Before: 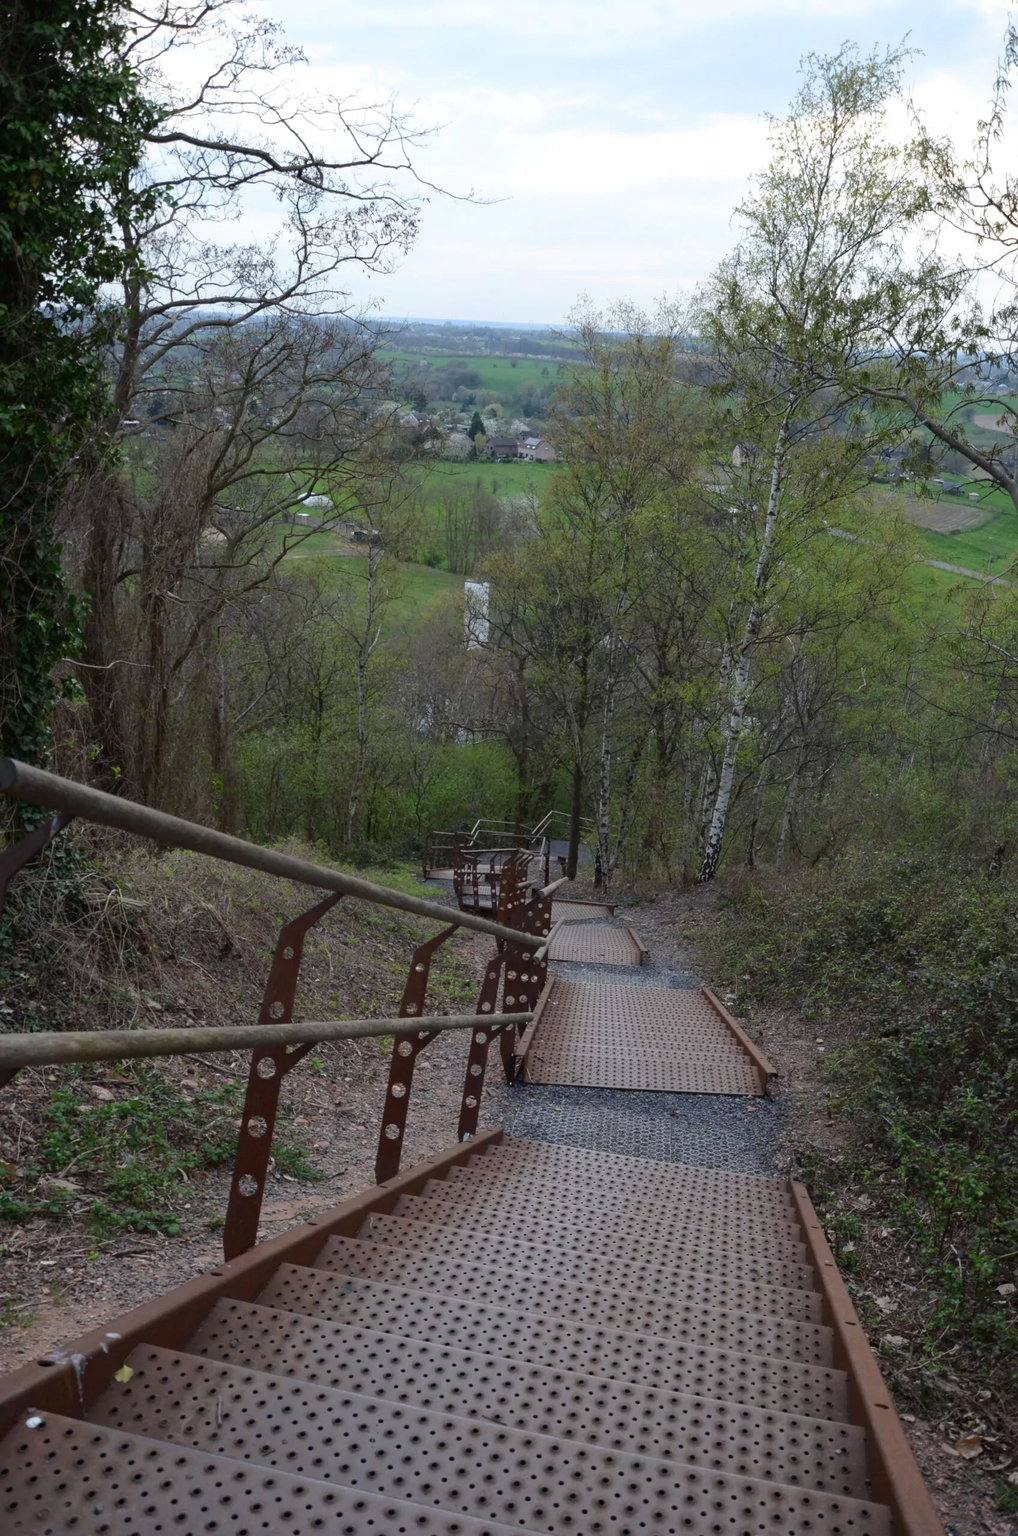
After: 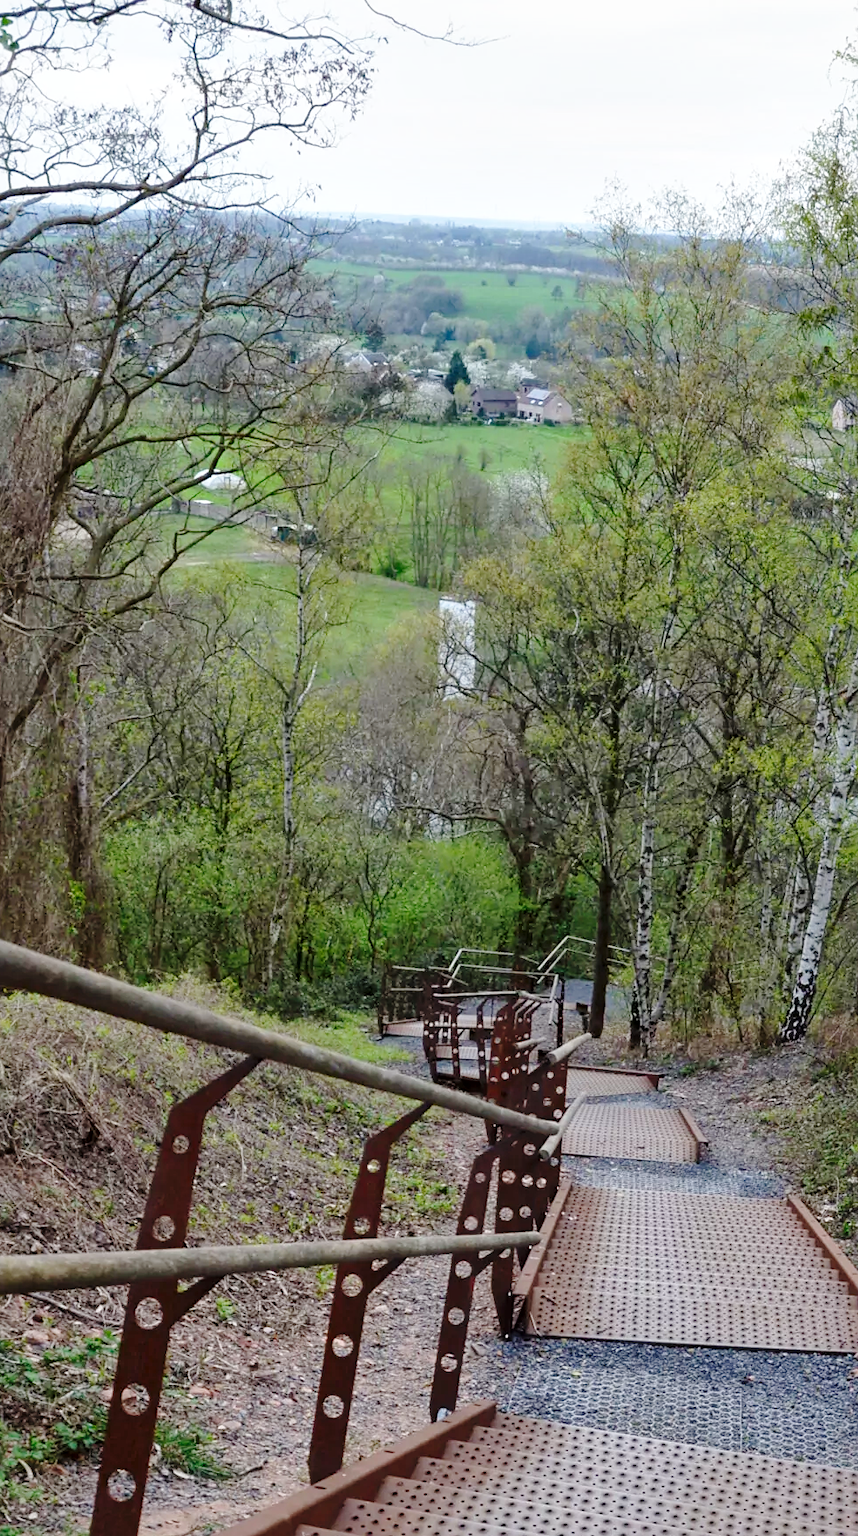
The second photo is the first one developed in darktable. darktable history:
tone equalizer: -8 EV 0.212 EV, -7 EV 0.444 EV, -6 EV 0.418 EV, -5 EV 0.256 EV, -3 EV -0.277 EV, -2 EV -0.442 EV, -1 EV -0.393 EV, +0 EV -0.276 EV, edges refinement/feathering 500, mask exposure compensation -1.57 EV, preserve details no
local contrast: mode bilateral grid, contrast 19, coarseness 50, detail 144%, midtone range 0.2
base curve: curves: ch0 [(0, 0) (0.028, 0.03) (0.105, 0.232) (0.387, 0.748) (0.754, 0.968) (1, 1)], preserve colors none
sharpen: amount 0.208
crop: left 16.251%, top 11.283%, right 26.243%, bottom 20.519%
